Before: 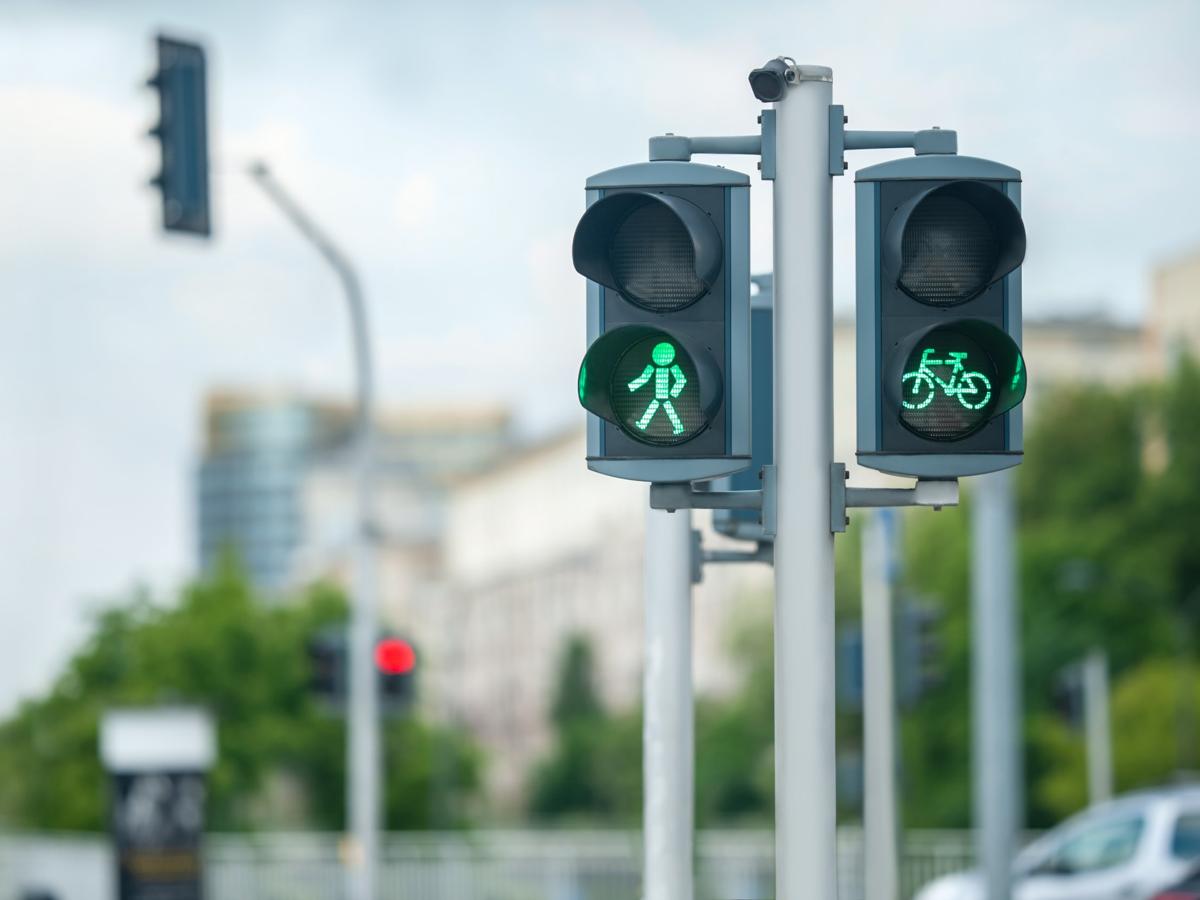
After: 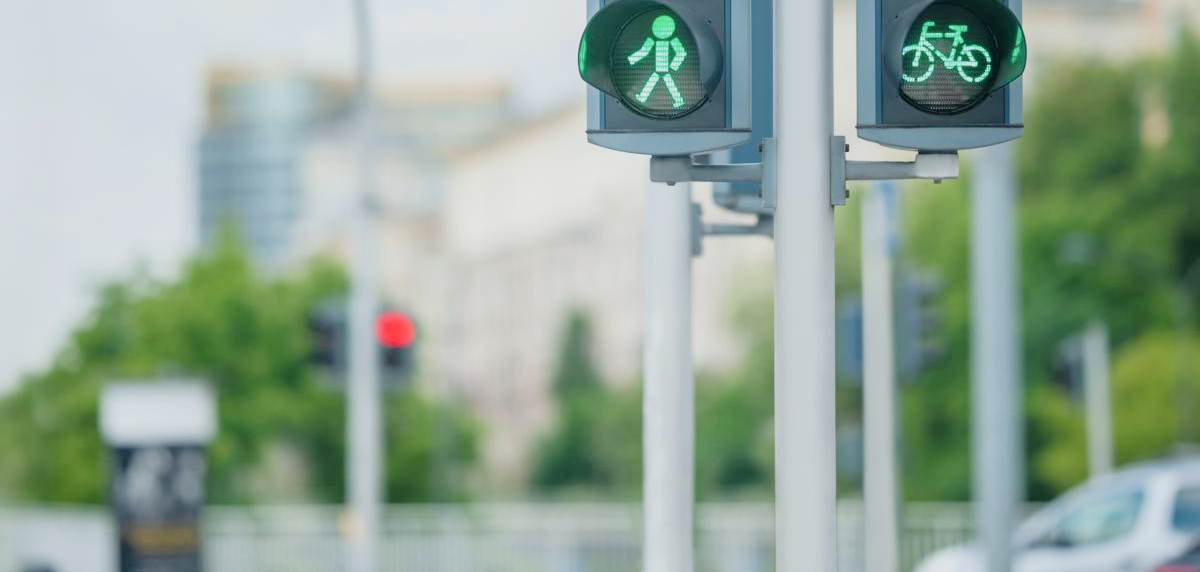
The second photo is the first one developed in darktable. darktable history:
crop and rotate: top 36.435%
filmic rgb: black relative exposure -6.59 EV, white relative exposure 4.71 EV, hardness 3.13, contrast 0.805
exposure: exposure 0.943 EV, compensate highlight preservation false
